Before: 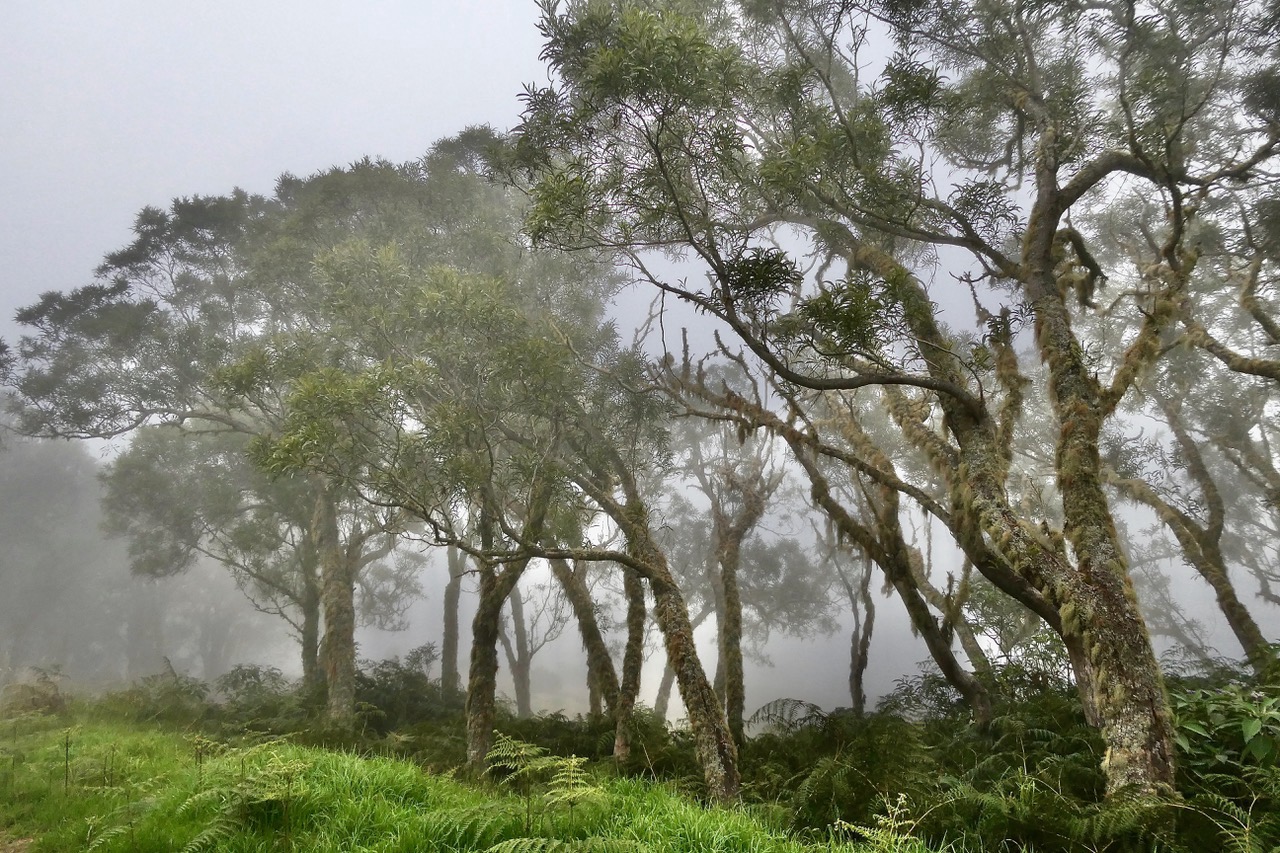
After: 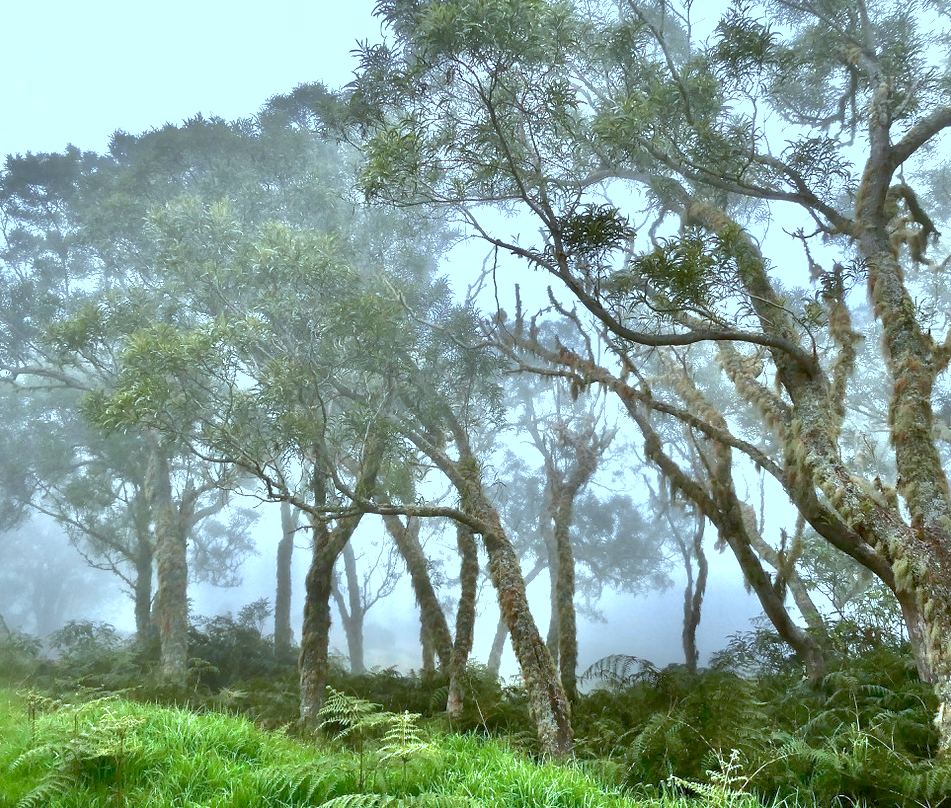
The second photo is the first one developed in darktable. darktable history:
crop and rotate: left 13.102%, top 5.236%, right 12.56%
shadows and highlights: highlights color adjustment 49.38%
color correction: highlights a* -9.48, highlights b* -22.82
exposure: black level correction 0, exposure 1.001 EV, compensate exposure bias true, compensate highlight preservation false
